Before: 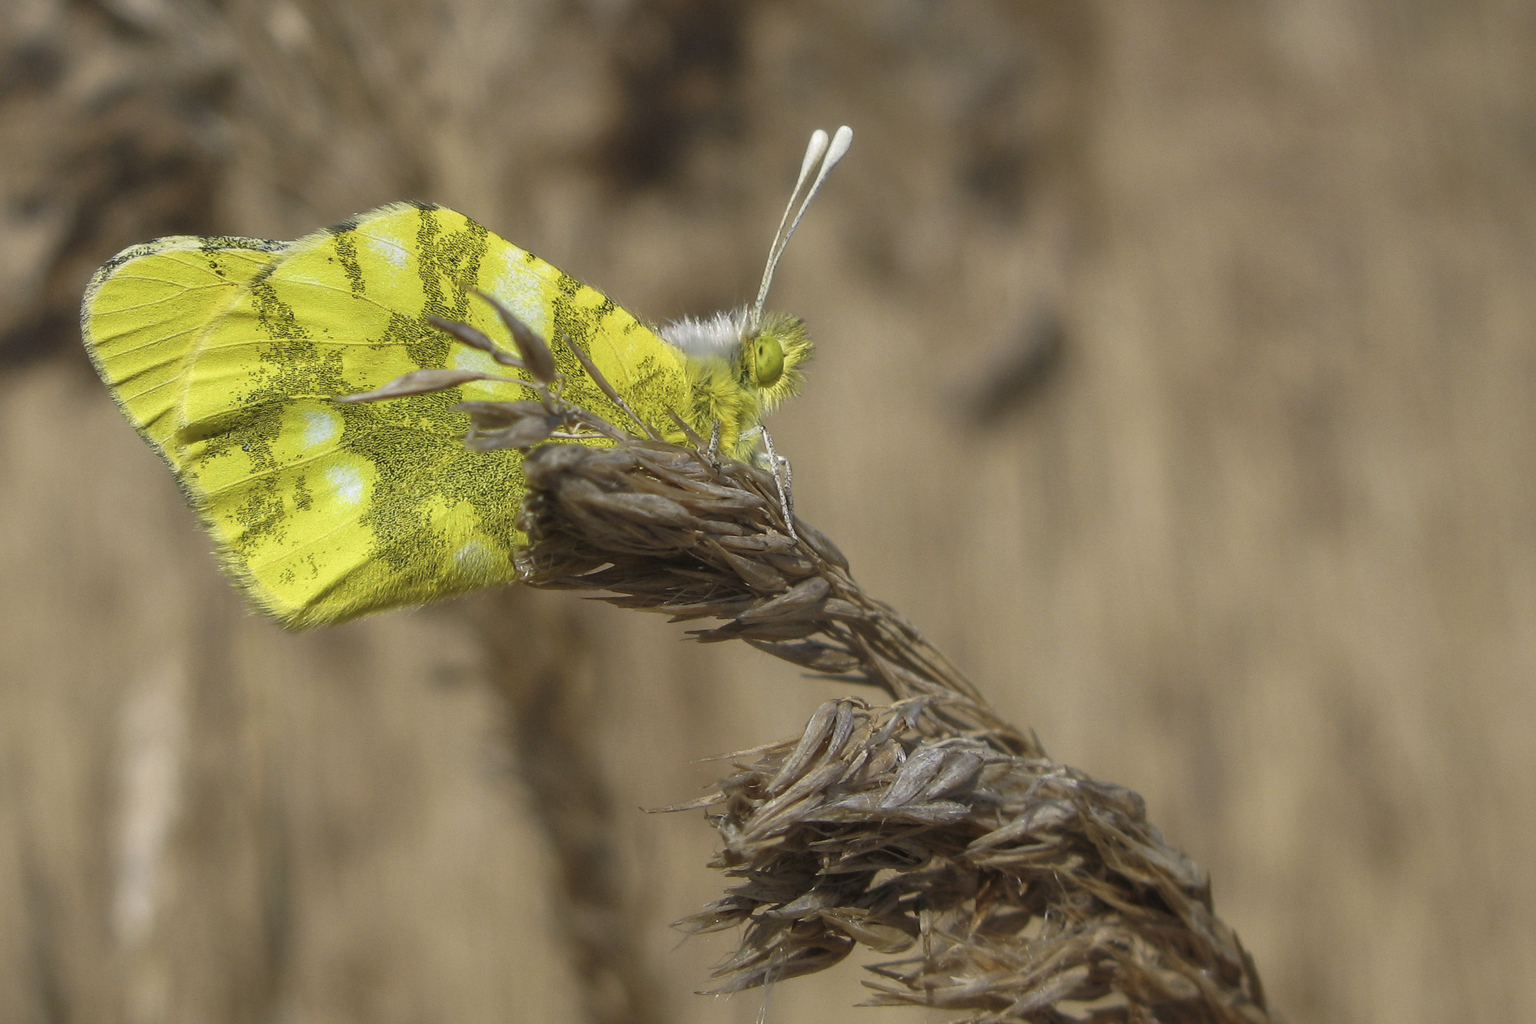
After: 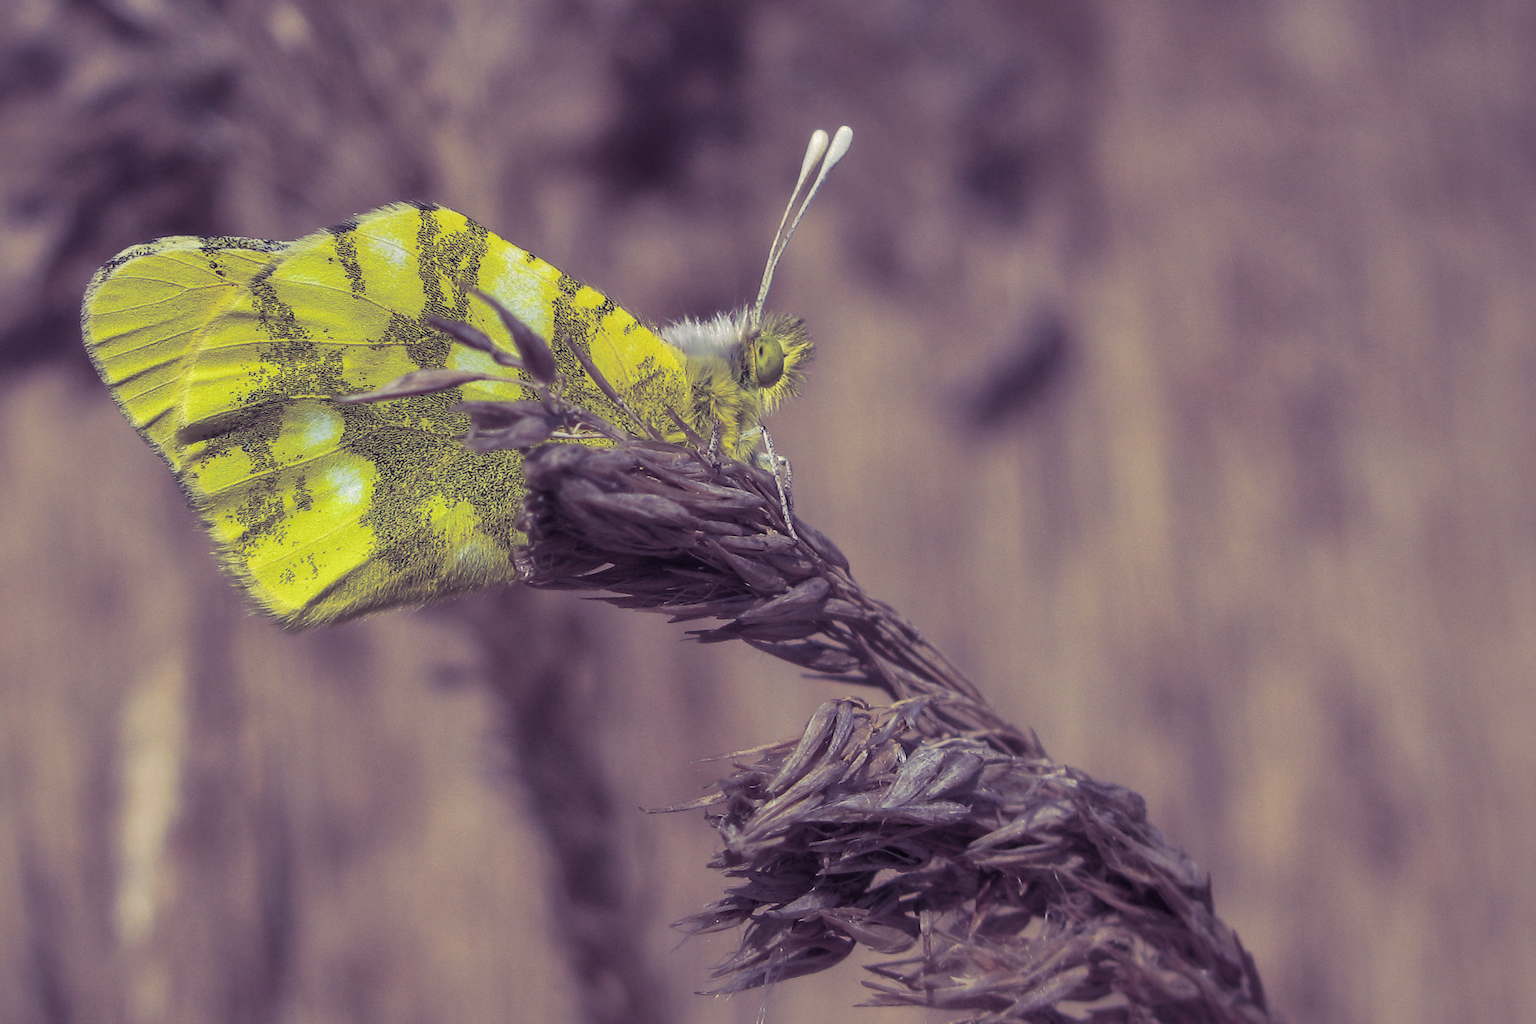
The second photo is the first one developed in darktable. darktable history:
shadows and highlights: on, module defaults
split-toning: shadows › hue 255.6°, shadows › saturation 0.66, highlights › hue 43.2°, highlights › saturation 0.68, balance -50.1
